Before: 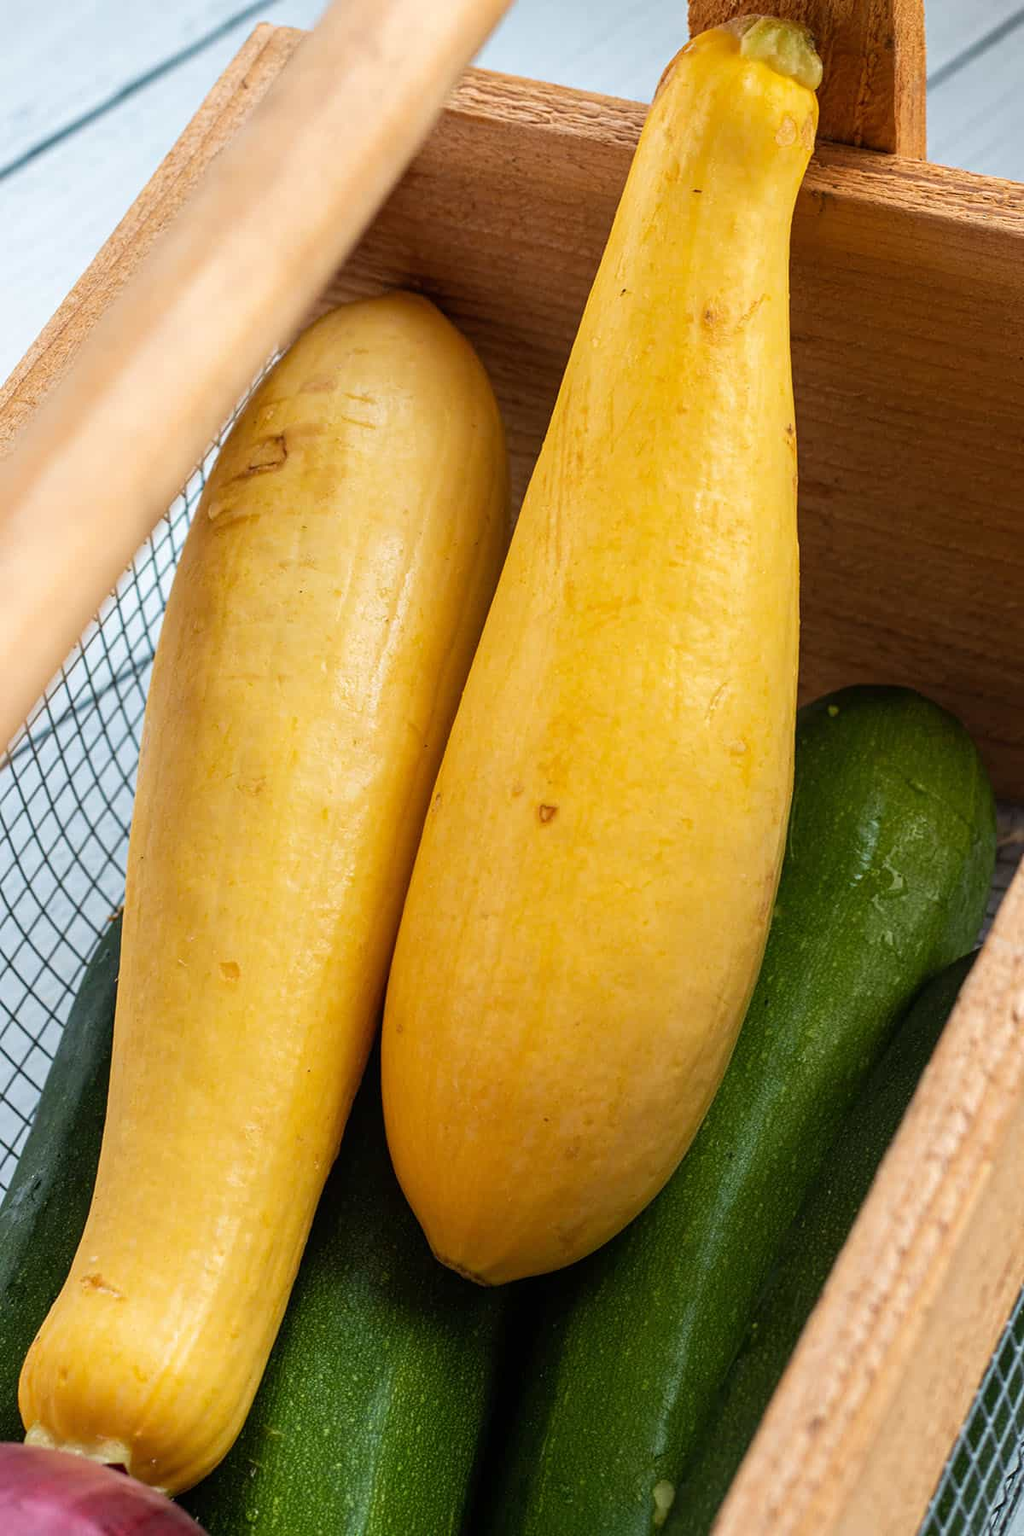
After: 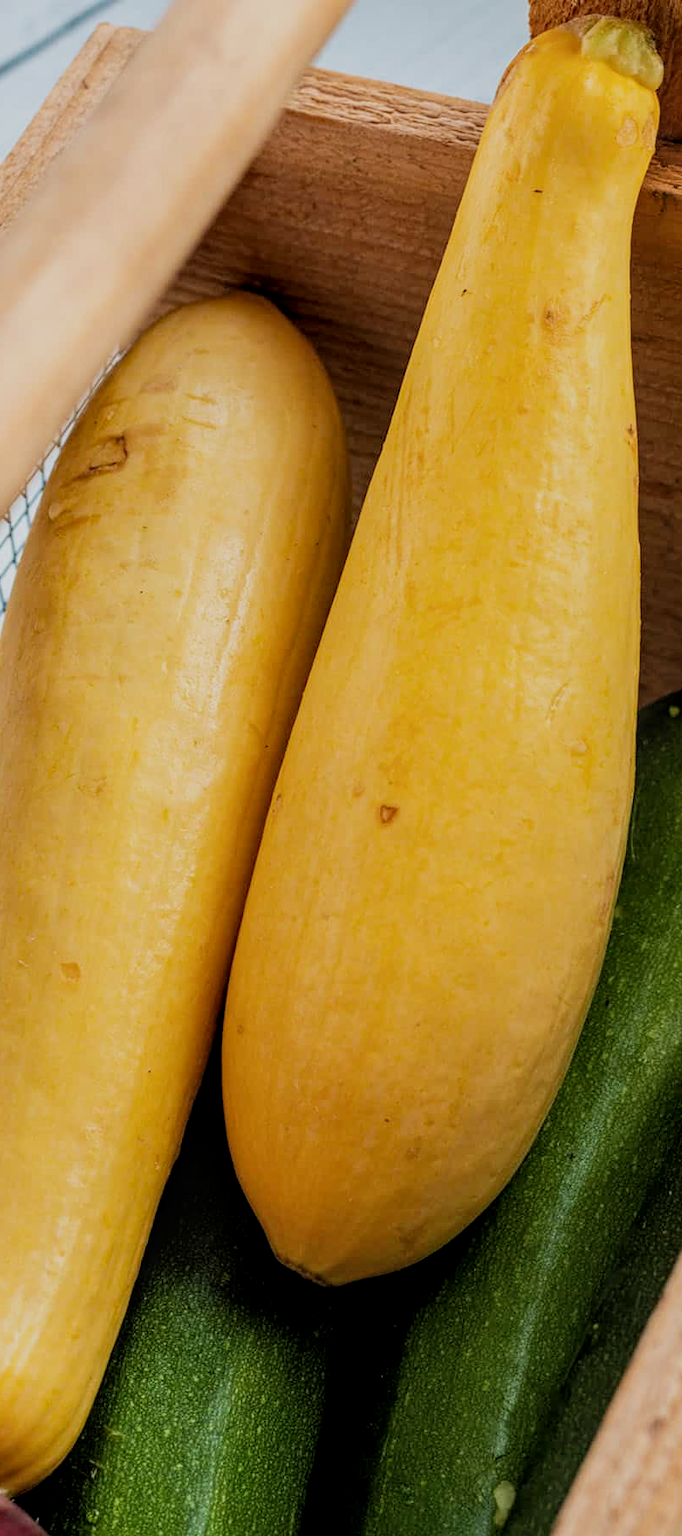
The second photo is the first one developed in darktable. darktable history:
filmic rgb: black relative exposure -7.65 EV, white relative exposure 4.56 EV, threshold 5.95 EV, hardness 3.61, iterations of high-quality reconstruction 10, enable highlight reconstruction true
crop and rotate: left 15.598%, right 17.803%
local contrast: on, module defaults
